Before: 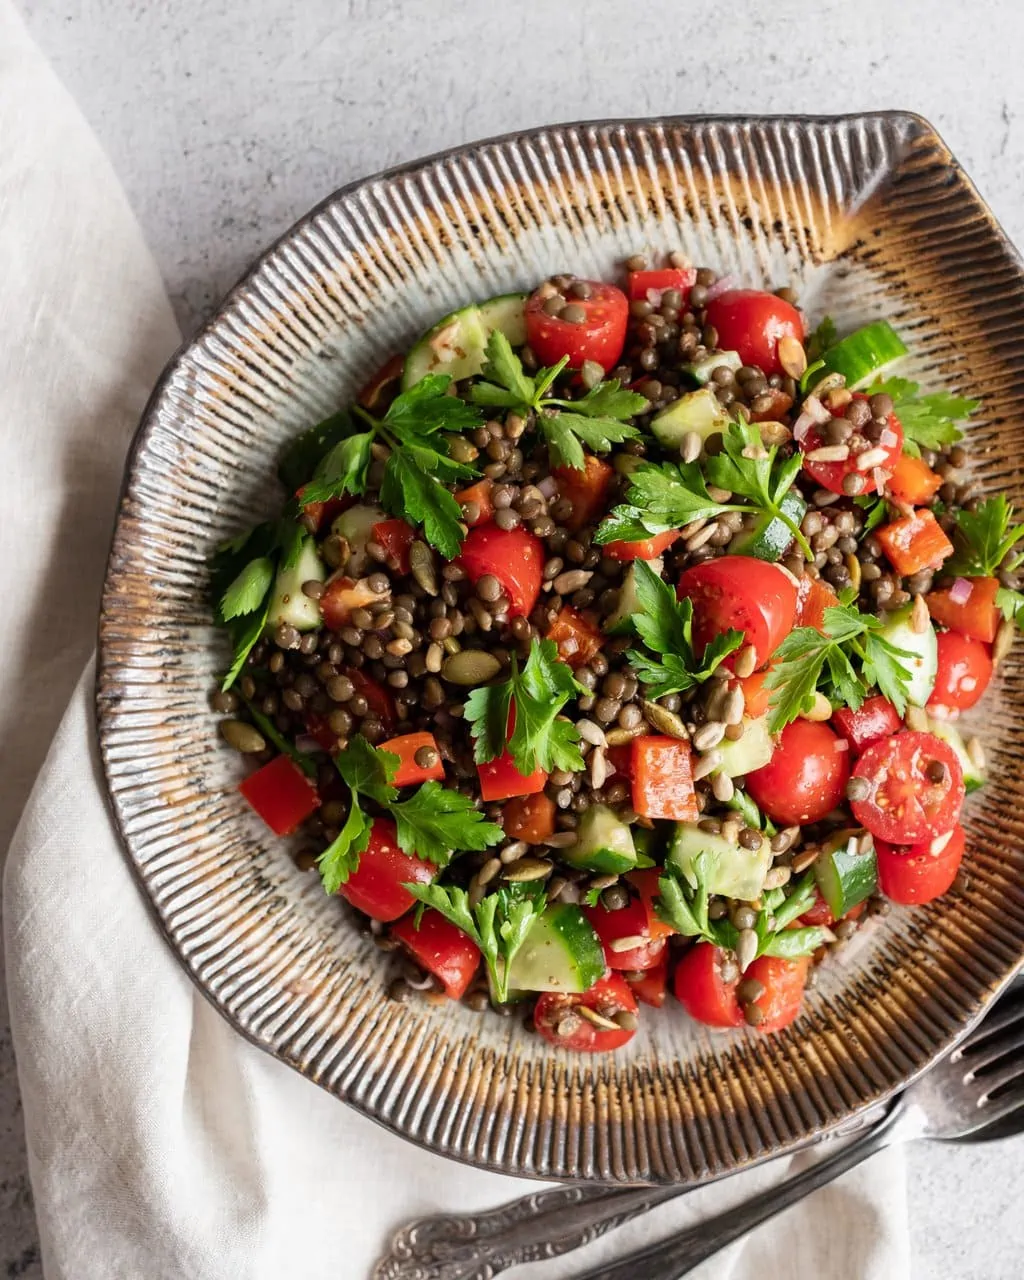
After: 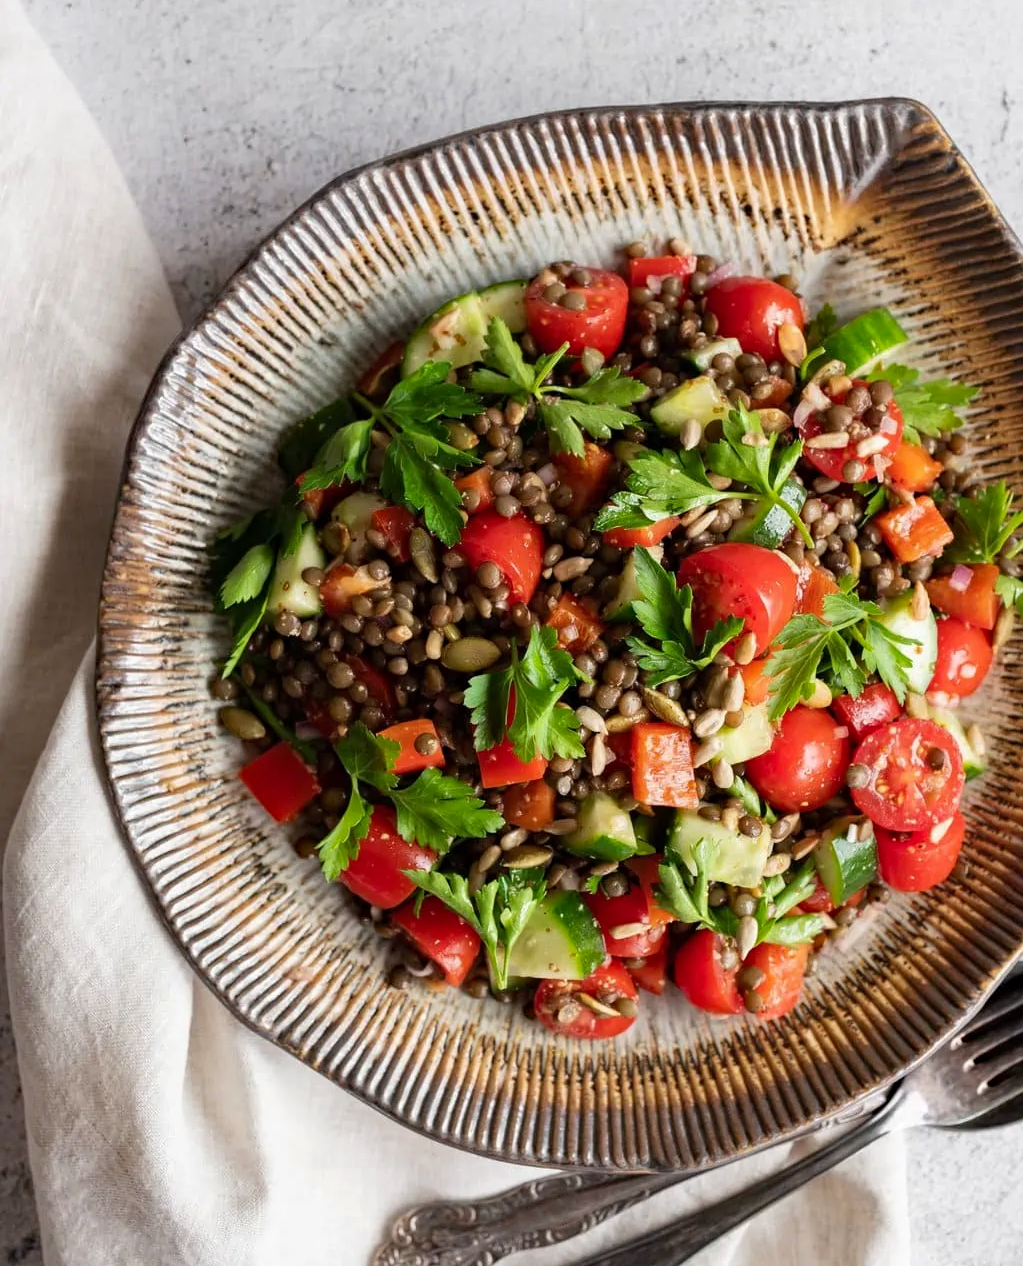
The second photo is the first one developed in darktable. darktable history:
crop: top 1.049%, right 0.001%
haze removal: compatibility mode true, adaptive false
